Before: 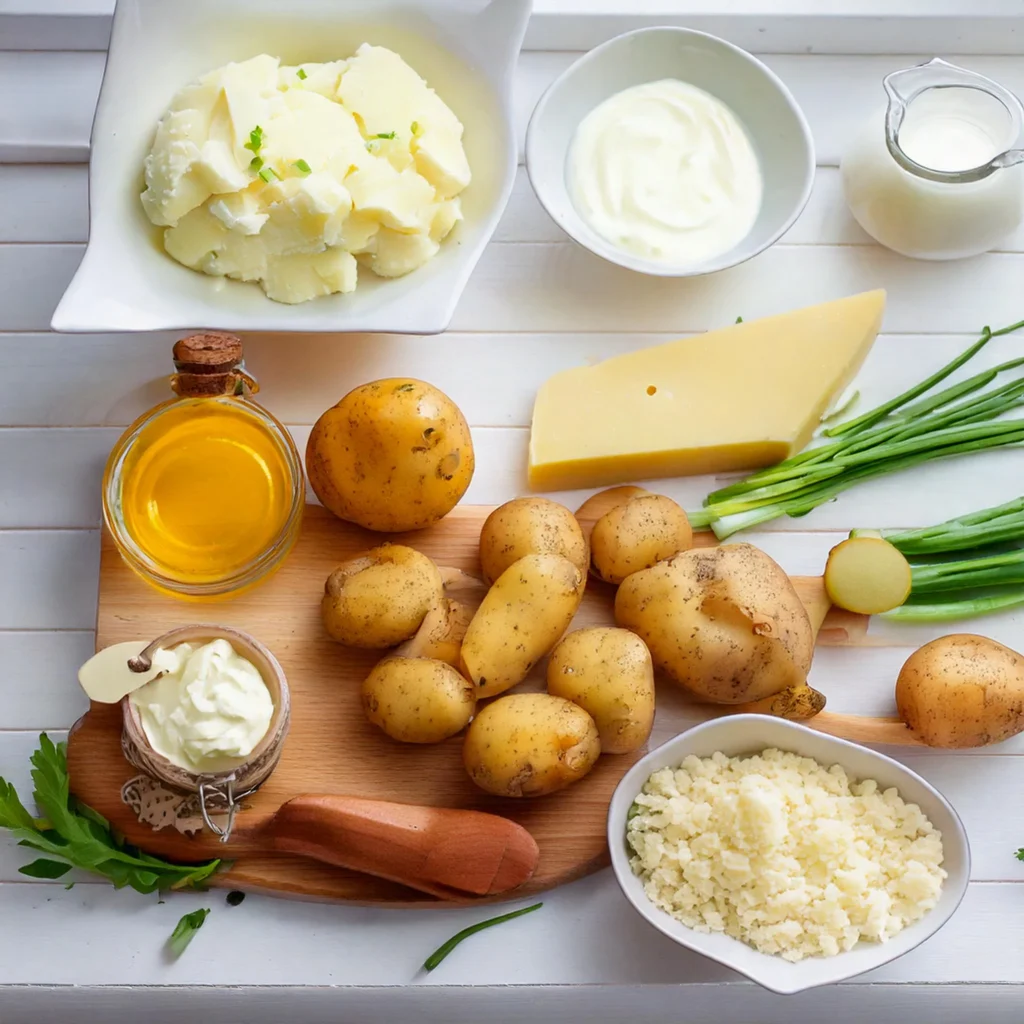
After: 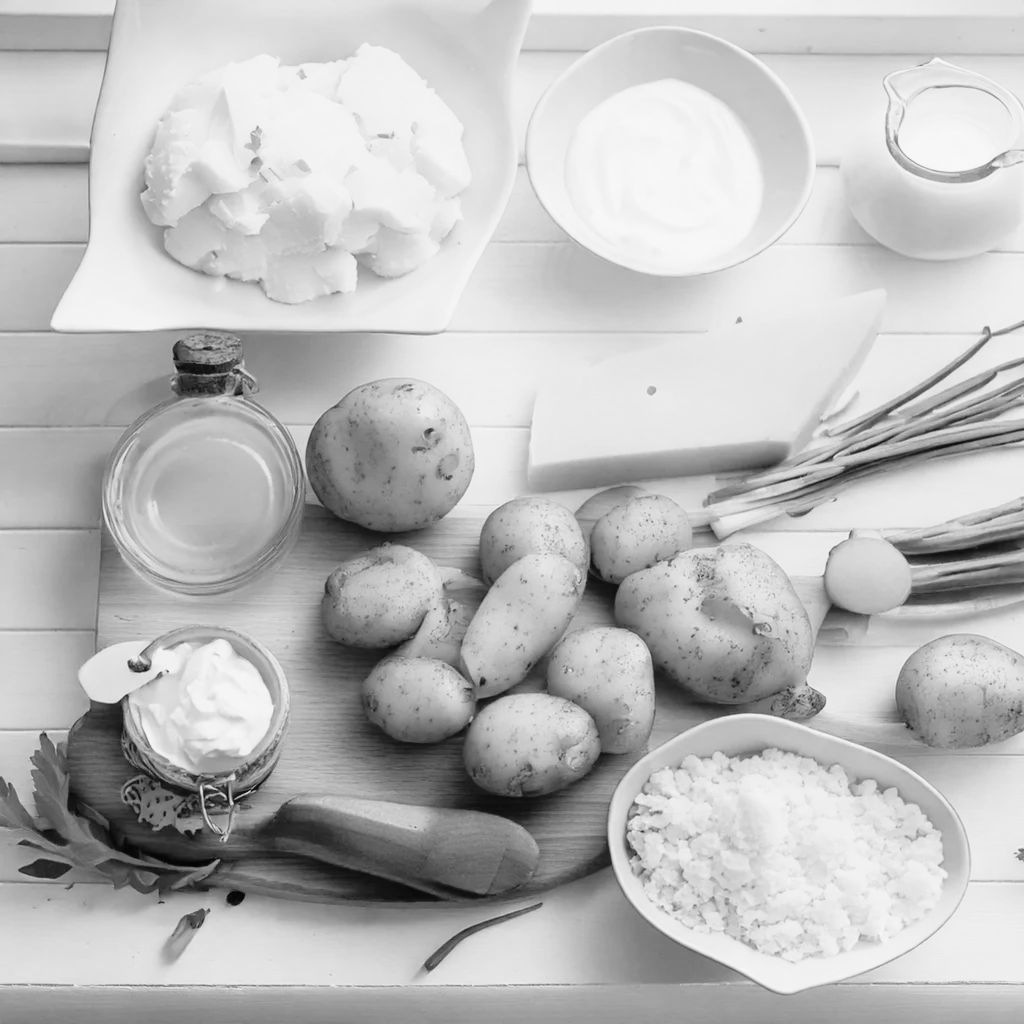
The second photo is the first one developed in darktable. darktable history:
monochrome: on, module defaults
exposure: compensate highlight preservation false
tone curve: curves: ch0 [(0, 0.008) (0.107, 0.091) (0.278, 0.351) (0.457, 0.562) (0.628, 0.738) (0.839, 0.909) (0.998, 0.978)]; ch1 [(0, 0) (0.437, 0.408) (0.474, 0.479) (0.502, 0.5) (0.527, 0.519) (0.561, 0.575) (0.608, 0.665) (0.669, 0.748) (0.859, 0.899) (1, 1)]; ch2 [(0, 0) (0.33, 0.301) (0.421, 0.443) (0.473, 0.498) (0.502, 0.504) (0.522, 0.527) (0.549, 0.583) (0.644, 0.703) (1, 1)], color space Lab, independent channels, preserve colors none
